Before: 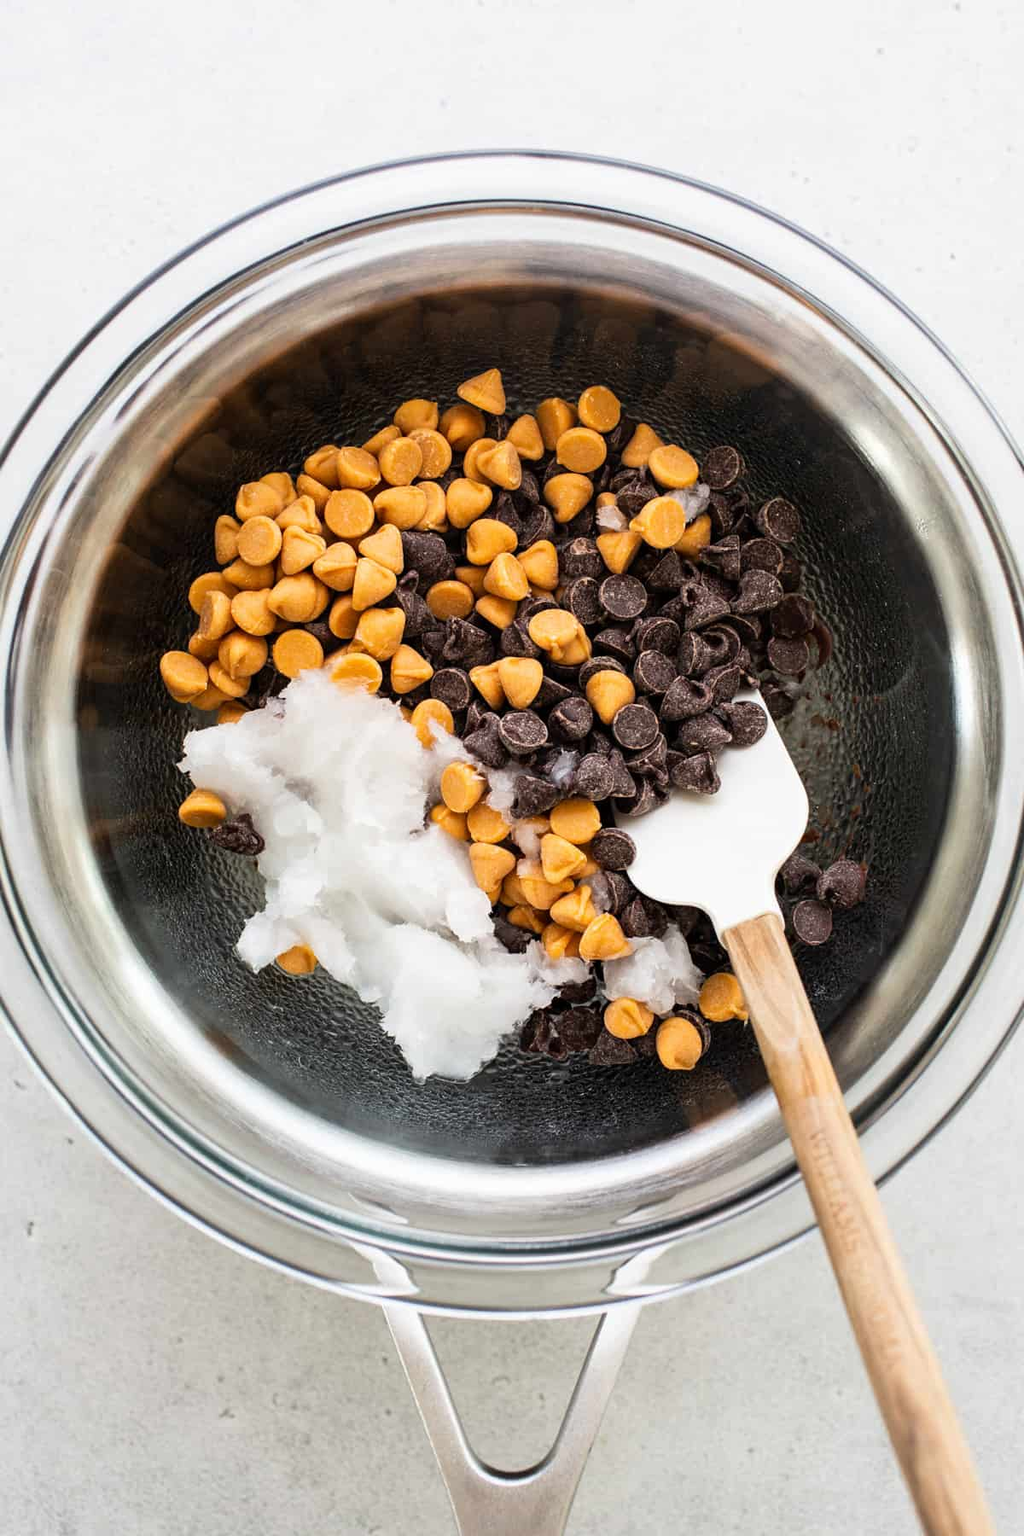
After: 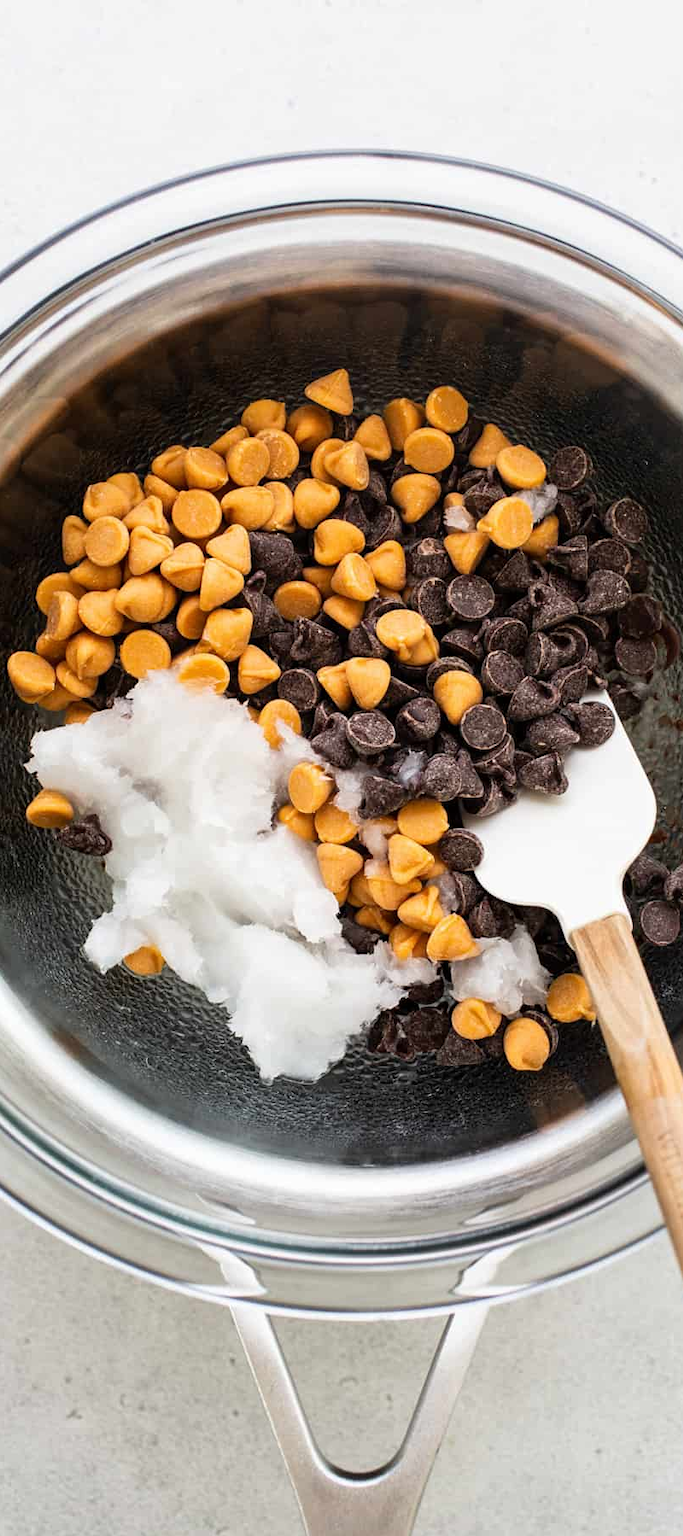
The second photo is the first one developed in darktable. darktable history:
crop and rotate: left 14.971%, right 18.311%
